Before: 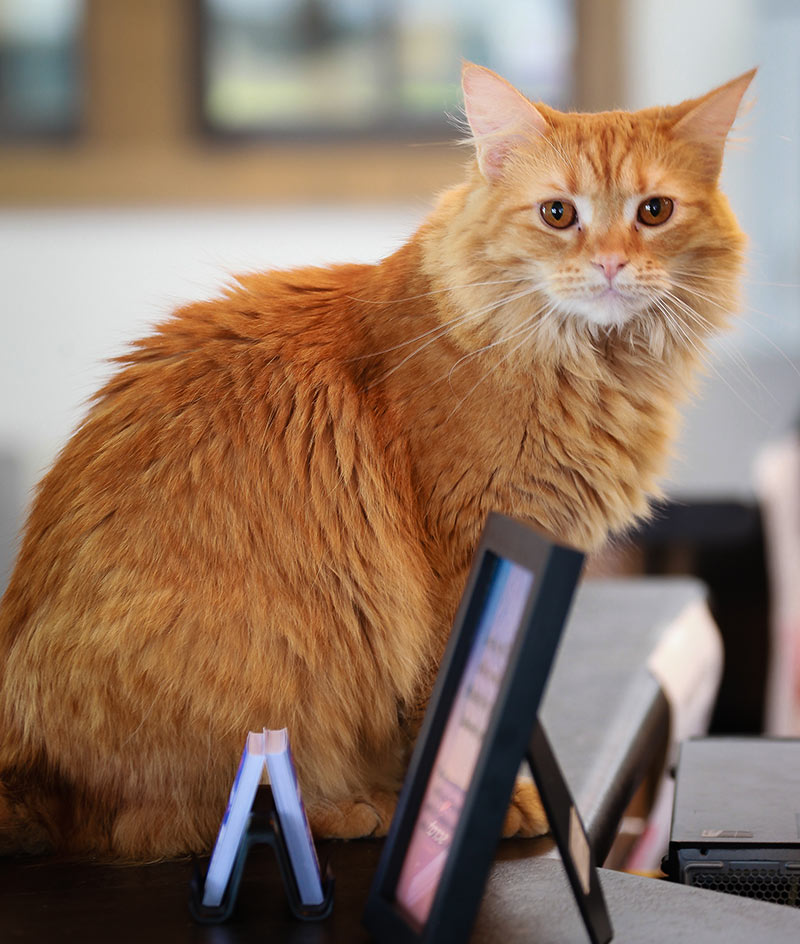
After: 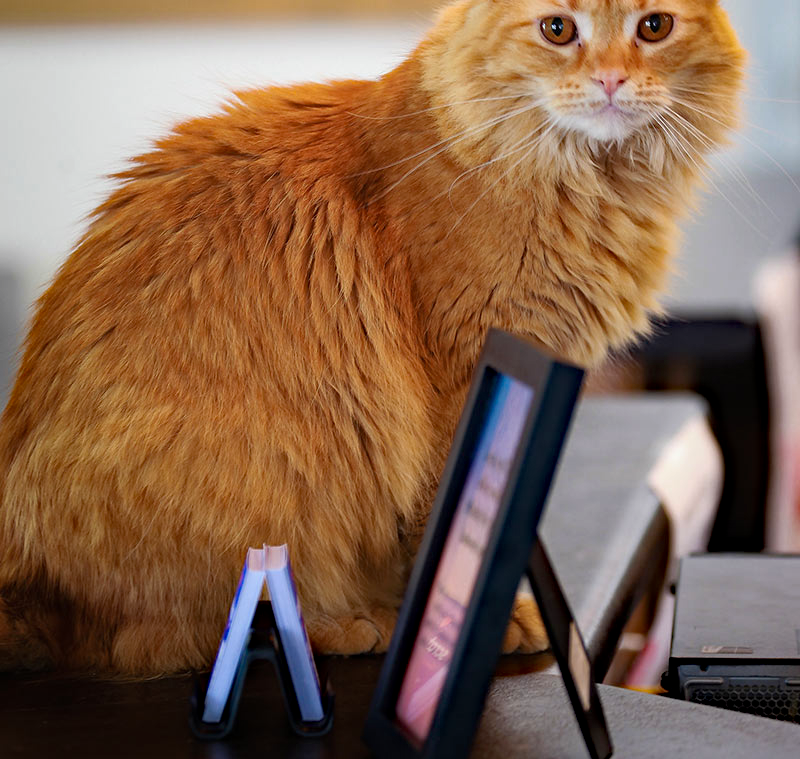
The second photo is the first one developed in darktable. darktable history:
haze removal: strength 0.392, distance 0.222, adaptive false
crop and rotate: top 19.545%
